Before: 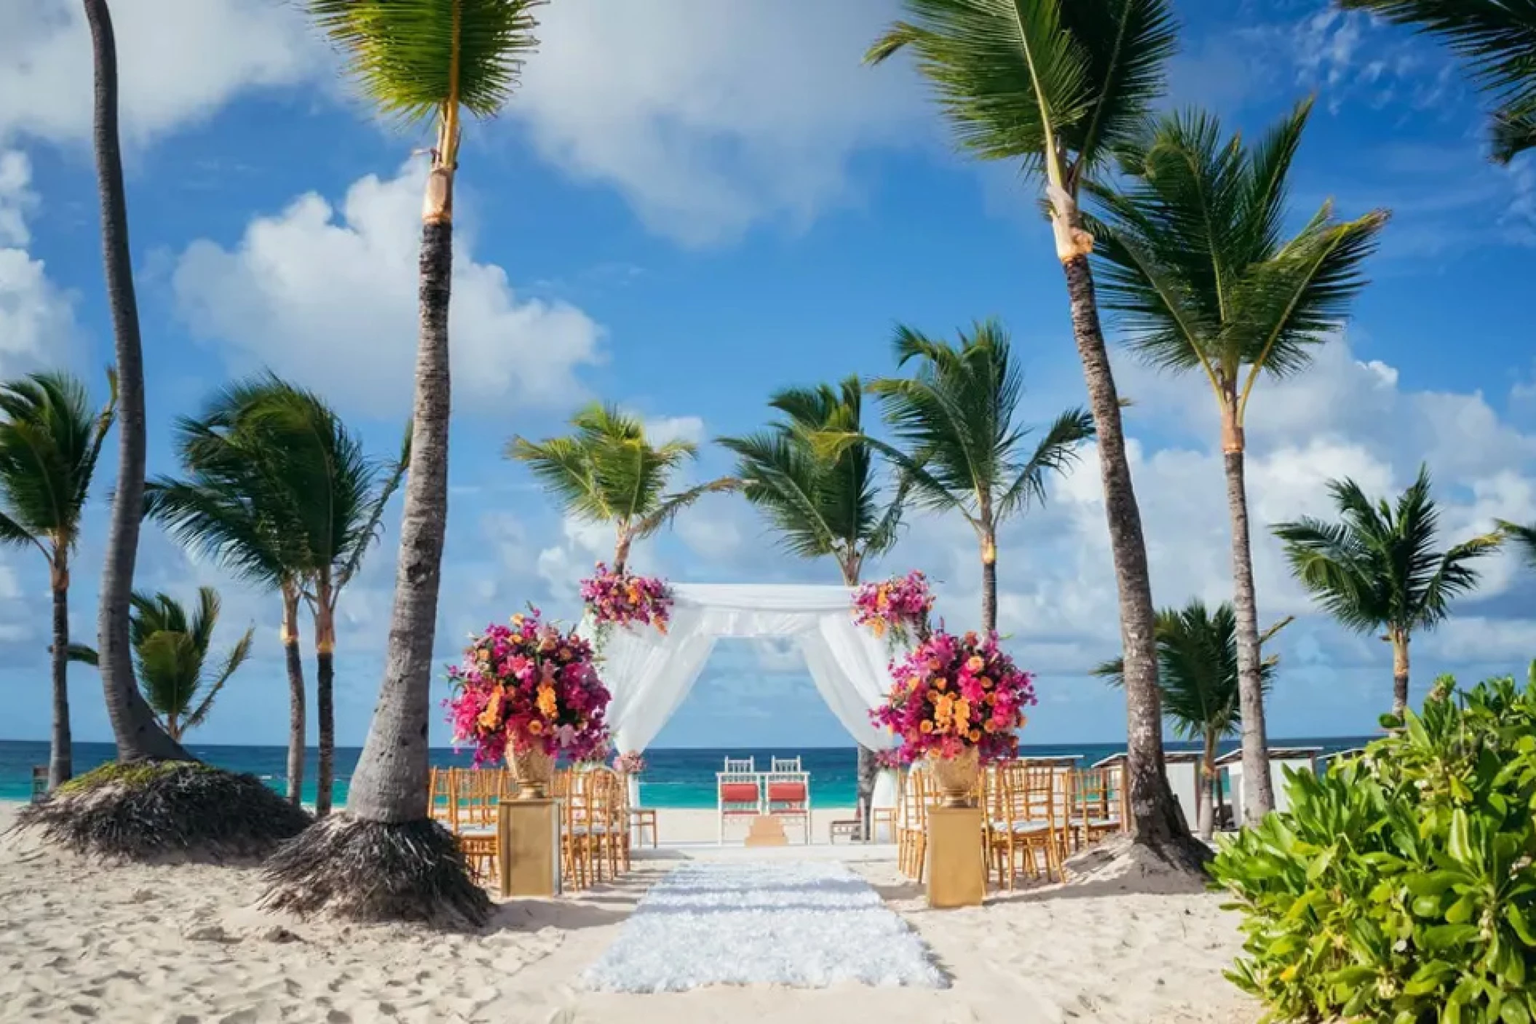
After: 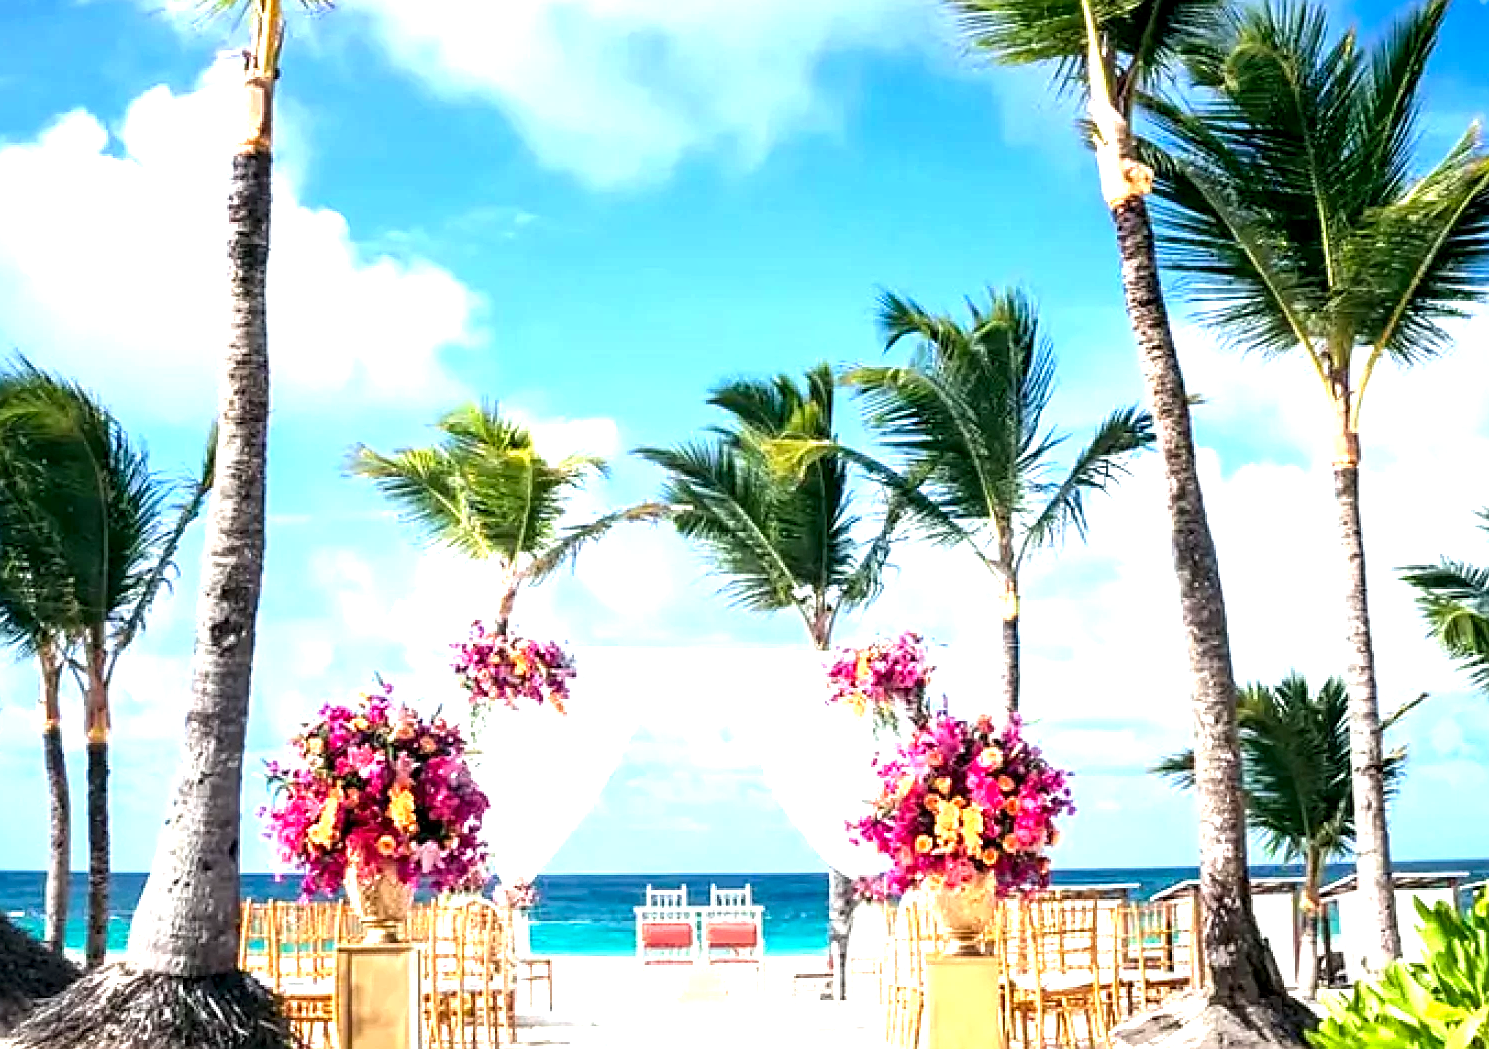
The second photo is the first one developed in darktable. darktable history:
sharpen: on, module defaults
crop and rotate: left 16.572%, top 10.965%, right 12.845%, bottom 14.441%
exposure: exposure 0.202 EV, compensate highlight preservation false
levels: levels [0, 0.352, 0.703]
local contrast: detail 135%, midtone range 0.747
